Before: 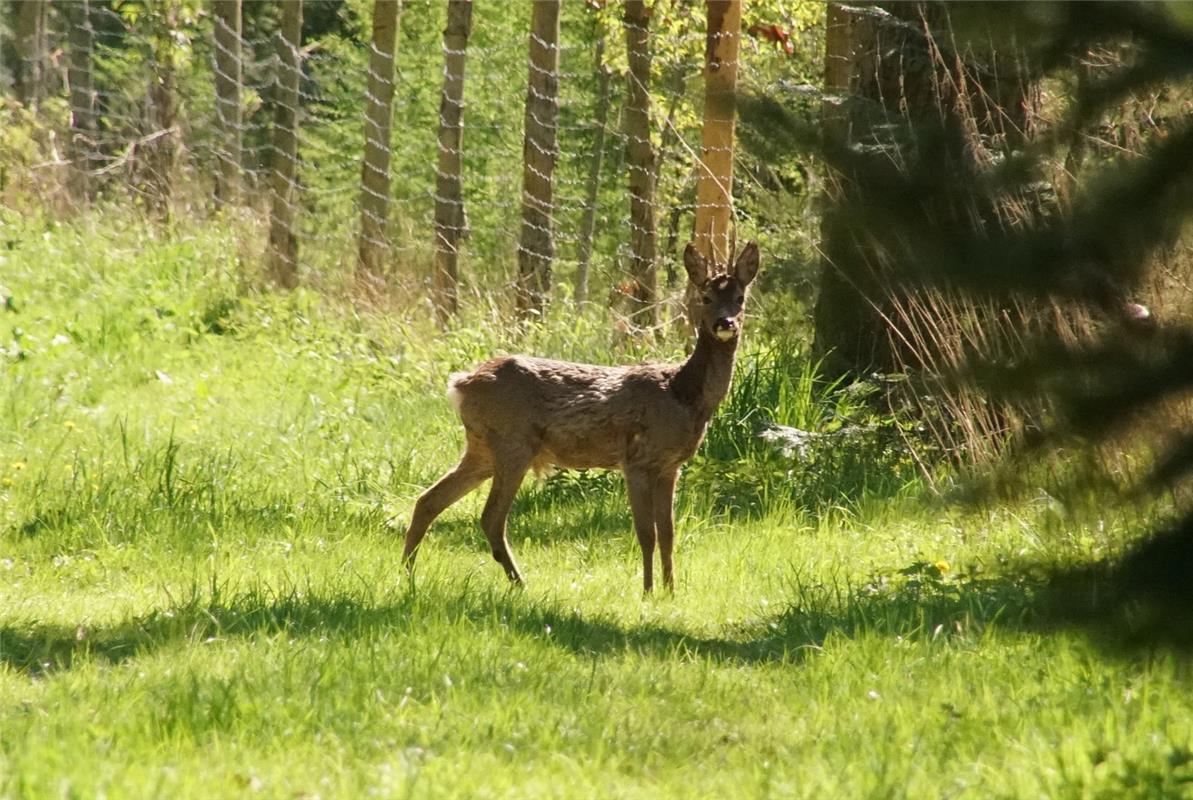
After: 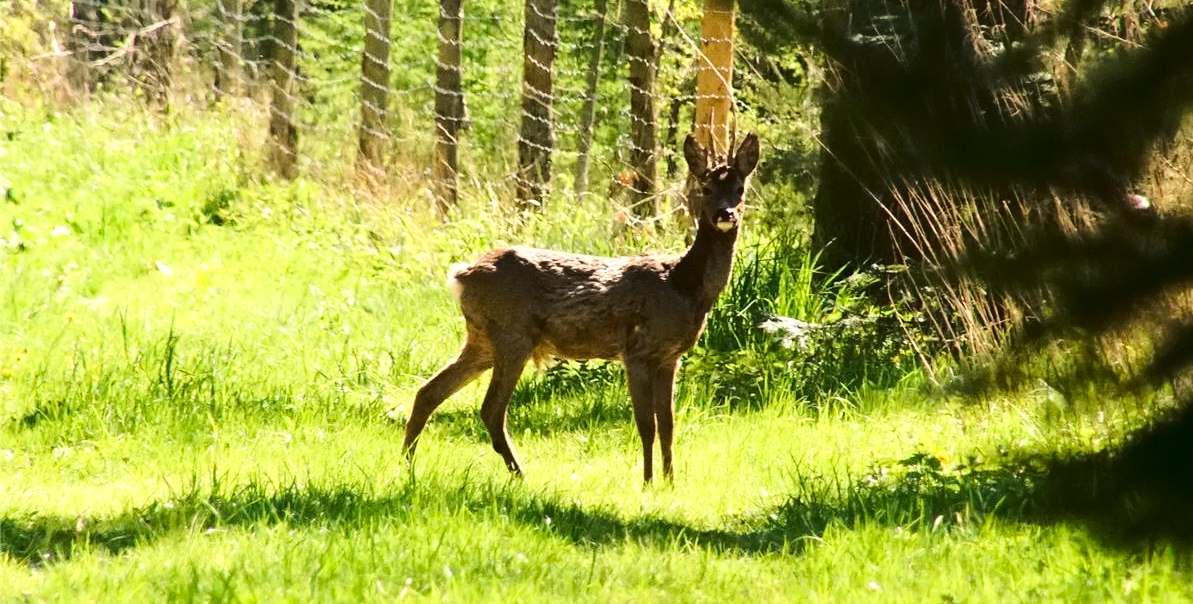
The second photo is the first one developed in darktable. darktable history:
tone curve: curves: ch0 [(0, 0.023) (0.103, 0.087) (0.295, 0.297) (0.445, 0.531) (0.553, 0.665) (0.735, 0.843) (0.994, 1)]; ch1 [(0, 0) (0.427, 0.346) (0.456, 0.426) (0.484, 0.494) (0.509, 0.505) (0.535, 0.56) (0.581, 0.632) (0.646, 0.715) (1, 1)]; ch2 [(0, 0) (0.369, 0.388) (0.449, 0.431) (0.501, 0.495) (0.533, 0.518) (0.572, 0.612) (0.677, 0.752) (1, 1)], color space Lab, linked channels, preserve colors none
contrast brightness saturation: contrast 0.066, brightness -0.13, saturation 0.055
exposure: exposure 0.431 EV, compensate exposure bias true, compensate highlight preservation false
crop: top 13.691%, bottom 10.764%
